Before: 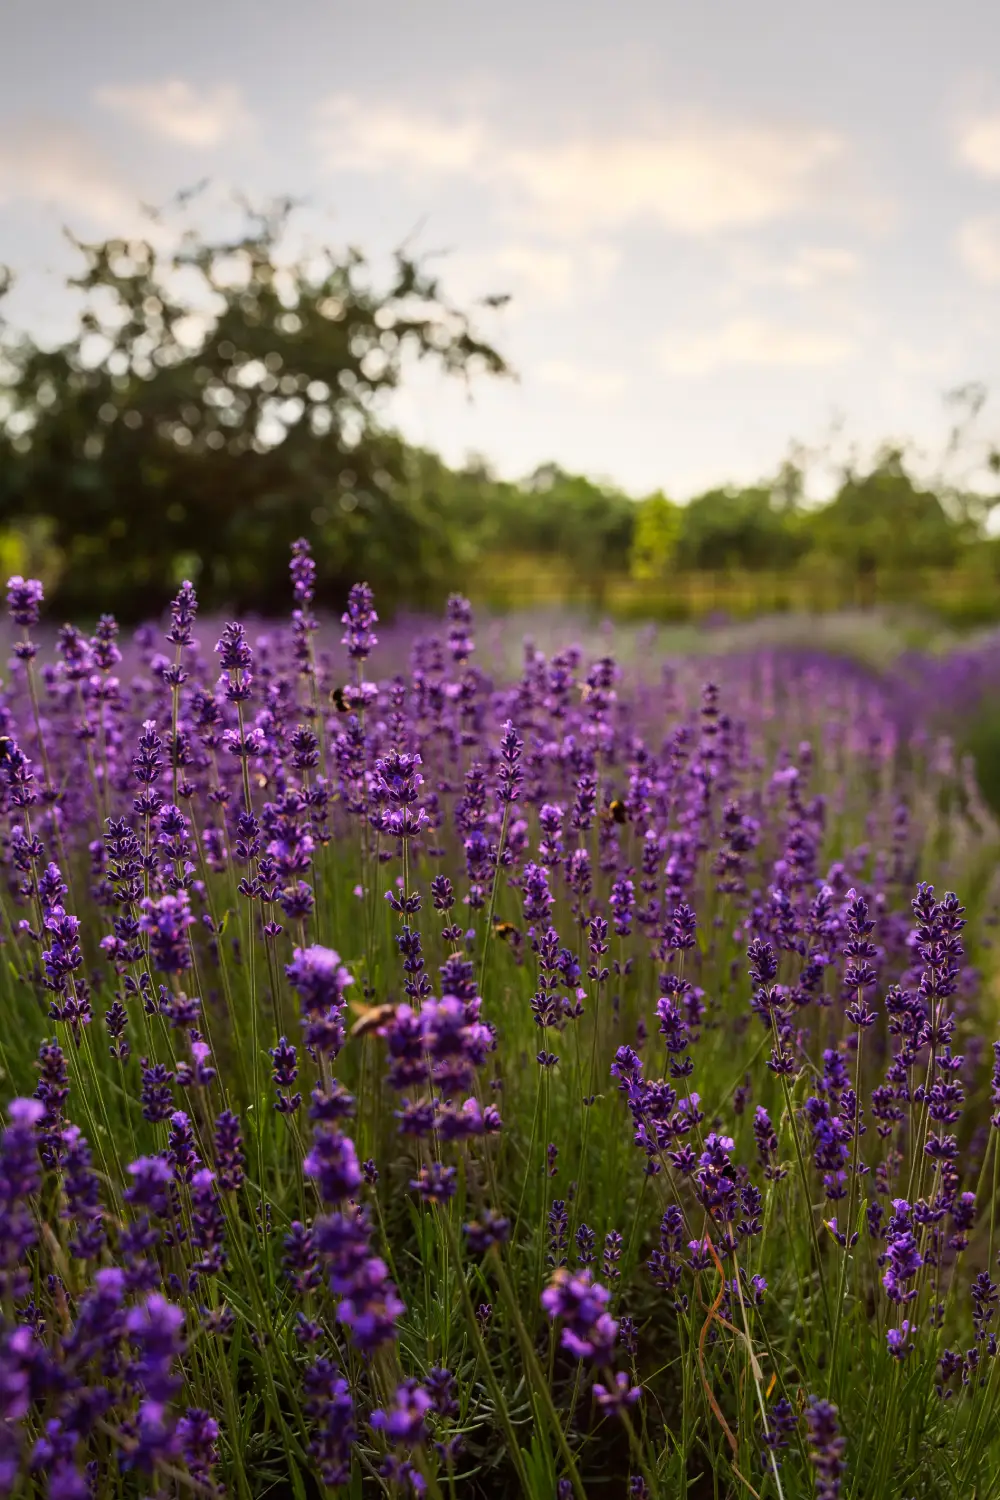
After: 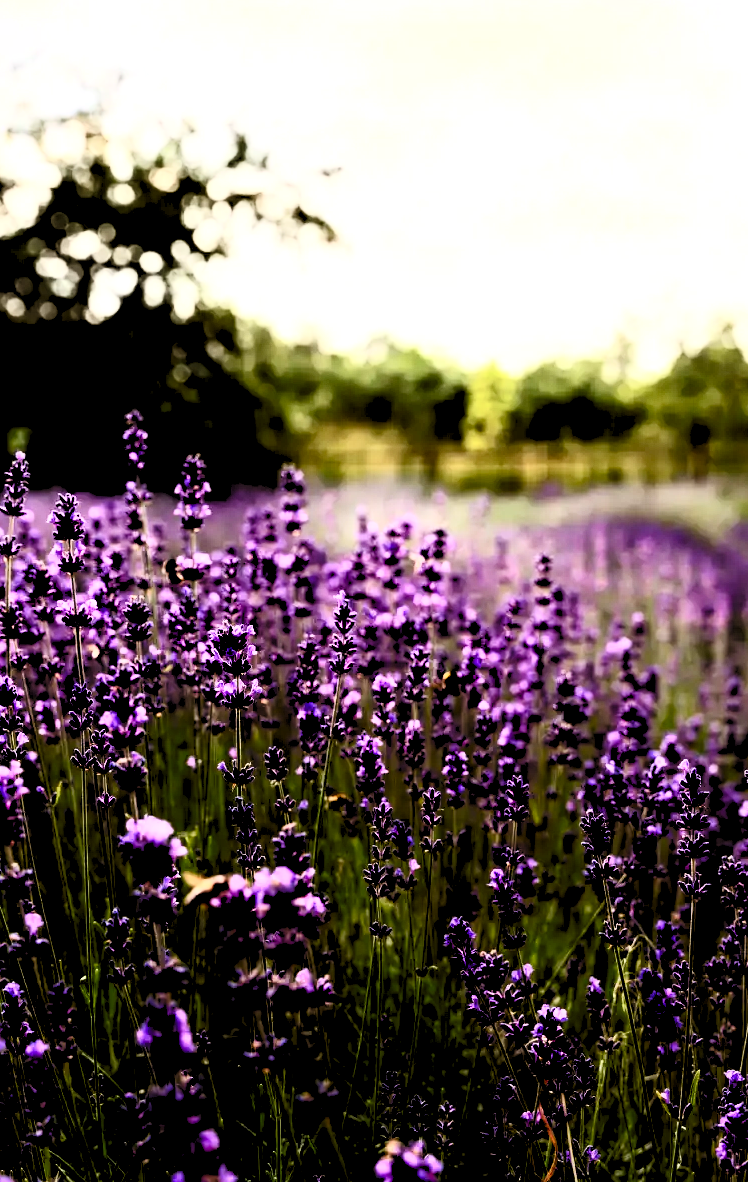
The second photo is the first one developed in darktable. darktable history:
crop: left 16.768%, top 8.653%, right 8.362%, bottom 12.485%
tone equalizer: -8 EV 0.001 EV, -7 EV -0.002 EV, -6 EV 0.002 EV, -5 EV -0.03 EV, -4 EV -0.116 EV, -3 EV -0.169 EV, -2 EV 0.24 EV, -1 EV 0.702 EV, +0 EV 0.493 EV
levels: levels [0.093, 0.434, 0.988]
contrast brightness saturation: contrast 0.5, saturation -0.1
